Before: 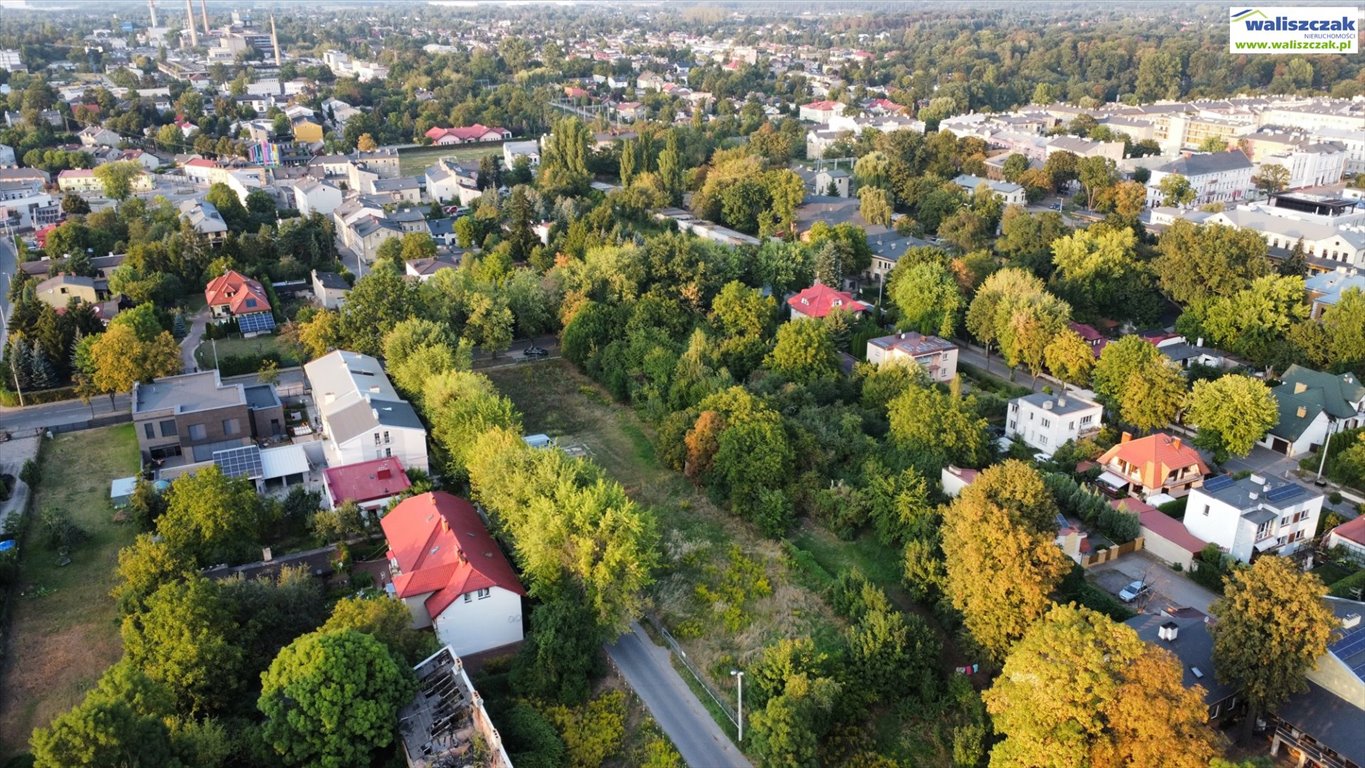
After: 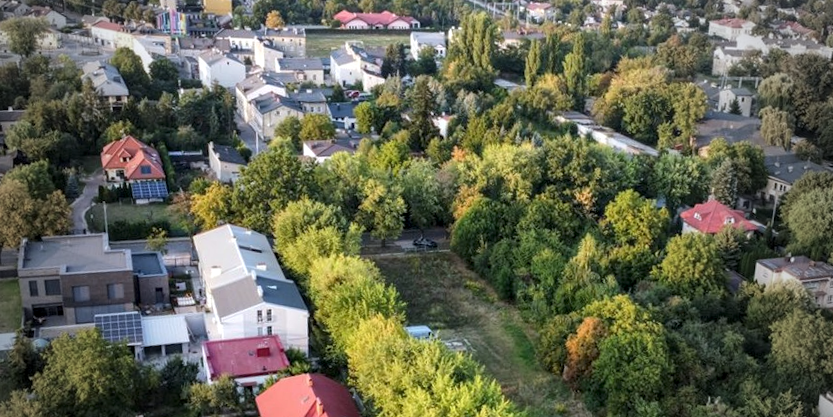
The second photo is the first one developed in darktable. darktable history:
crop and rotate: angle -4.99°, left 2.122%, top 6.945%, right 27.566%, bottom 30.519%
white balance: red 0.983, blue 1.036
local contrast: detail 130%
vignetting: fall-off start 64.63%, center (-0.034, 0.148), width/height ratio 0.881
